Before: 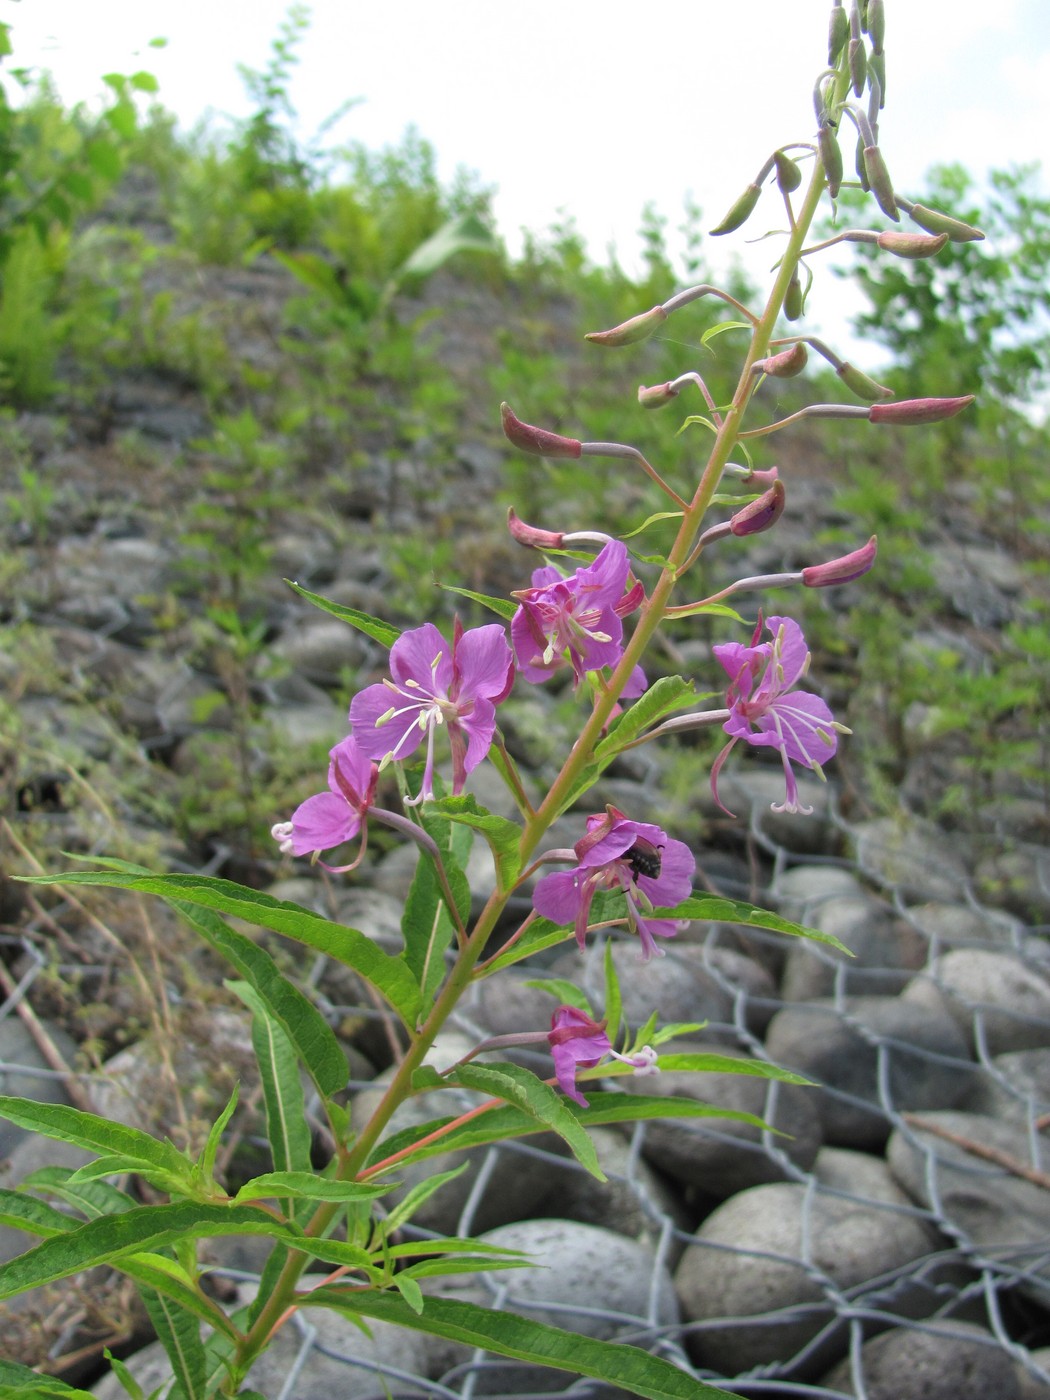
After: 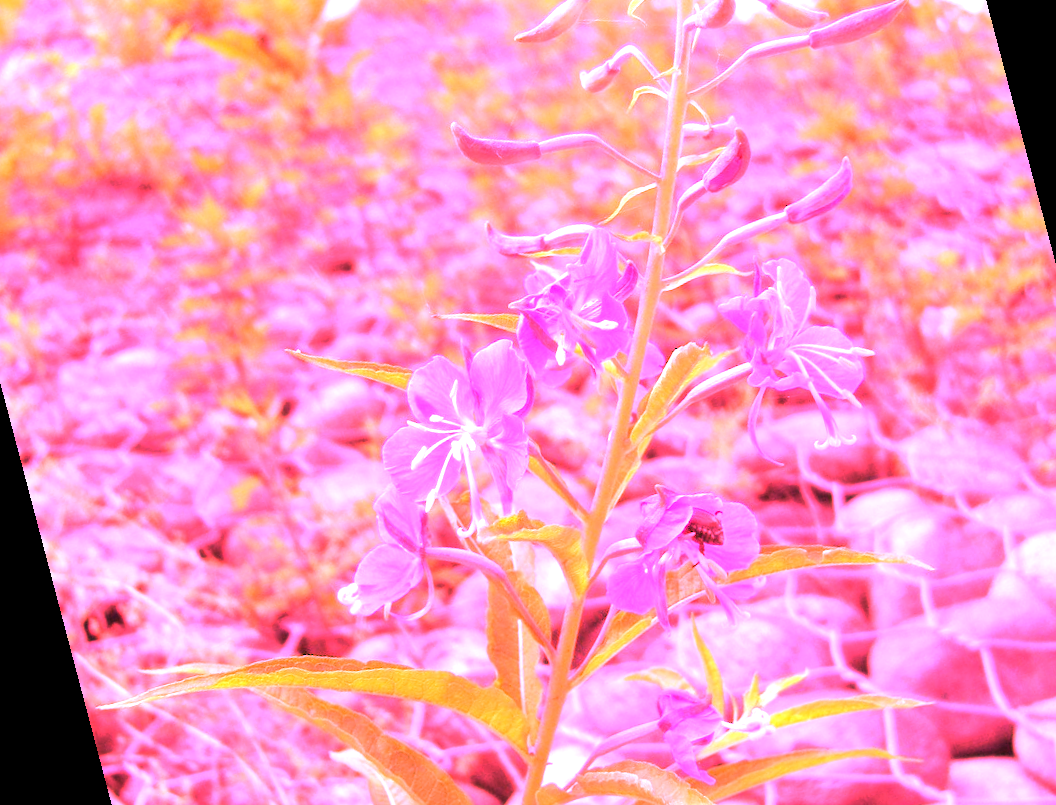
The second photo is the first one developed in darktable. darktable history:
crop: right 4.126%, bottom 0.031%
rotate and perspective: rotation -14.8°, crop left 0.1, crop right 0.903, crop top 0.25, crop bottom 0.748
white balance: red 4.26, blue 1.802
exposure: exposure 1 EV, compensate highlight preservation false
